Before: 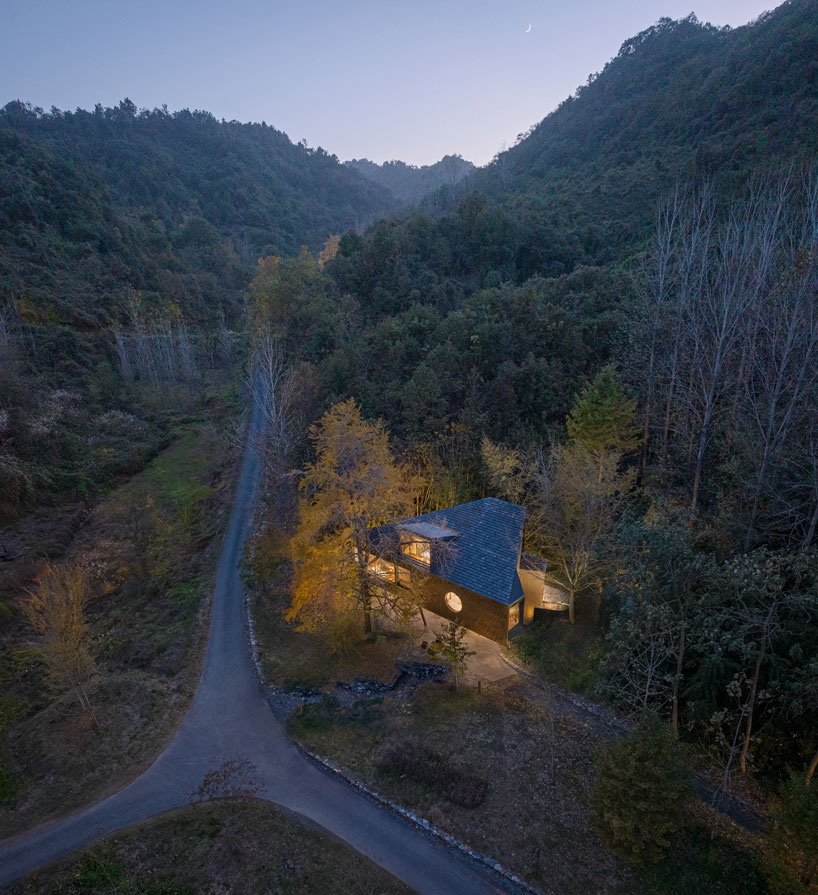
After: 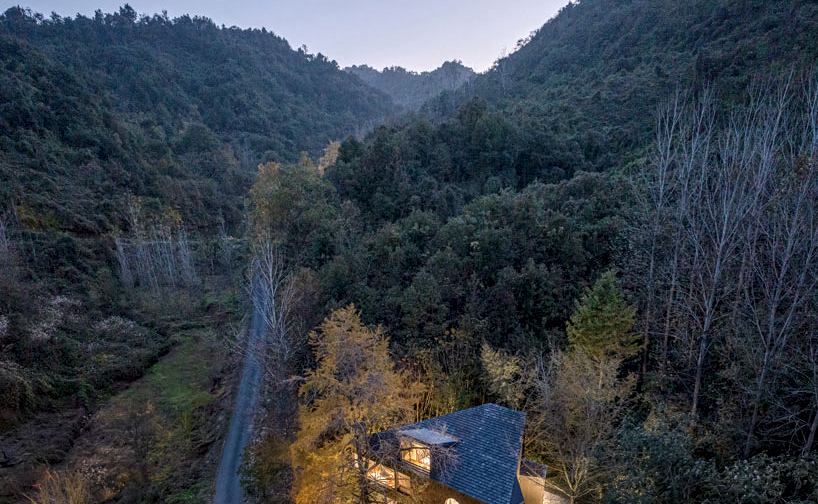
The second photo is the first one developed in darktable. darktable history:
crop and rotate: top 10.612%, bottom 33.073%
local contrast: detail 161%
